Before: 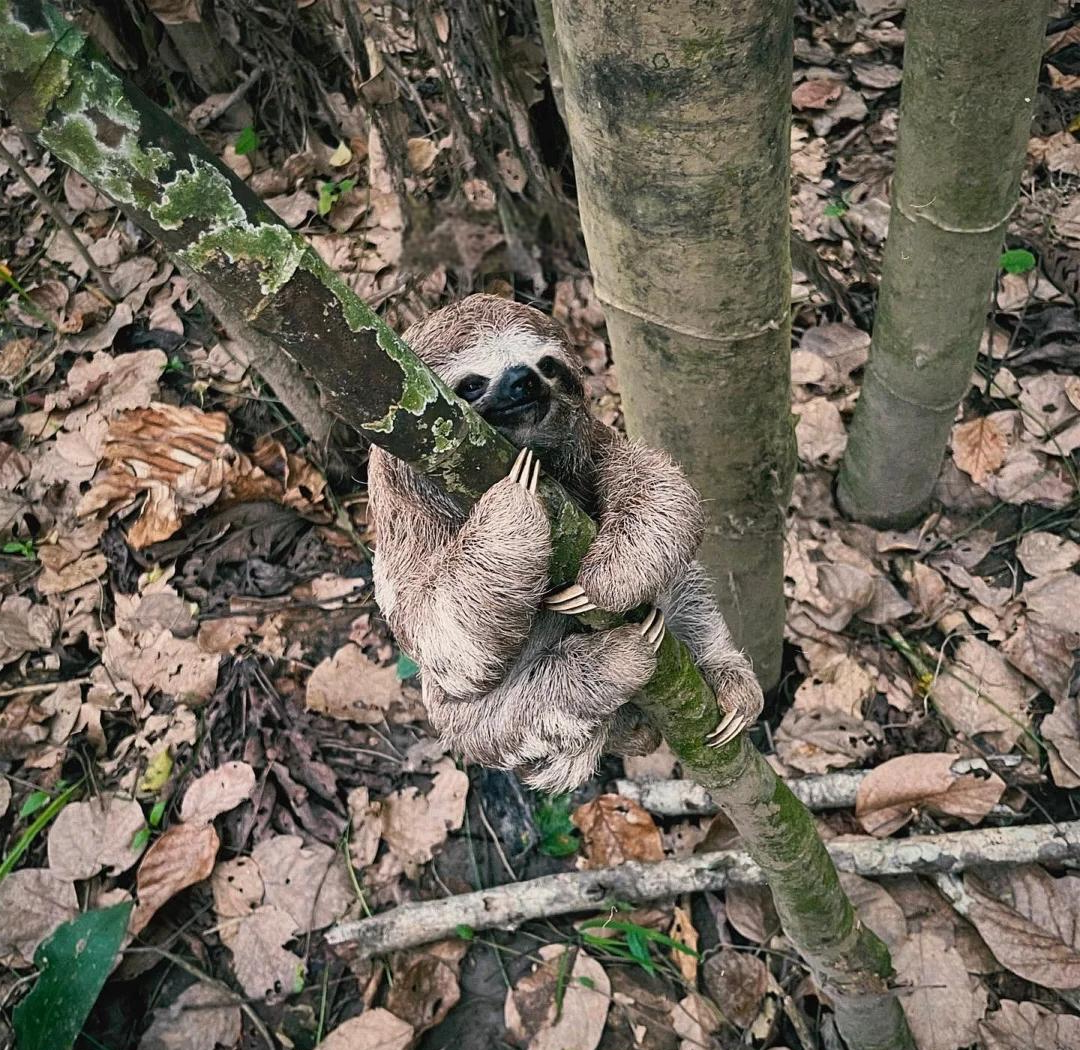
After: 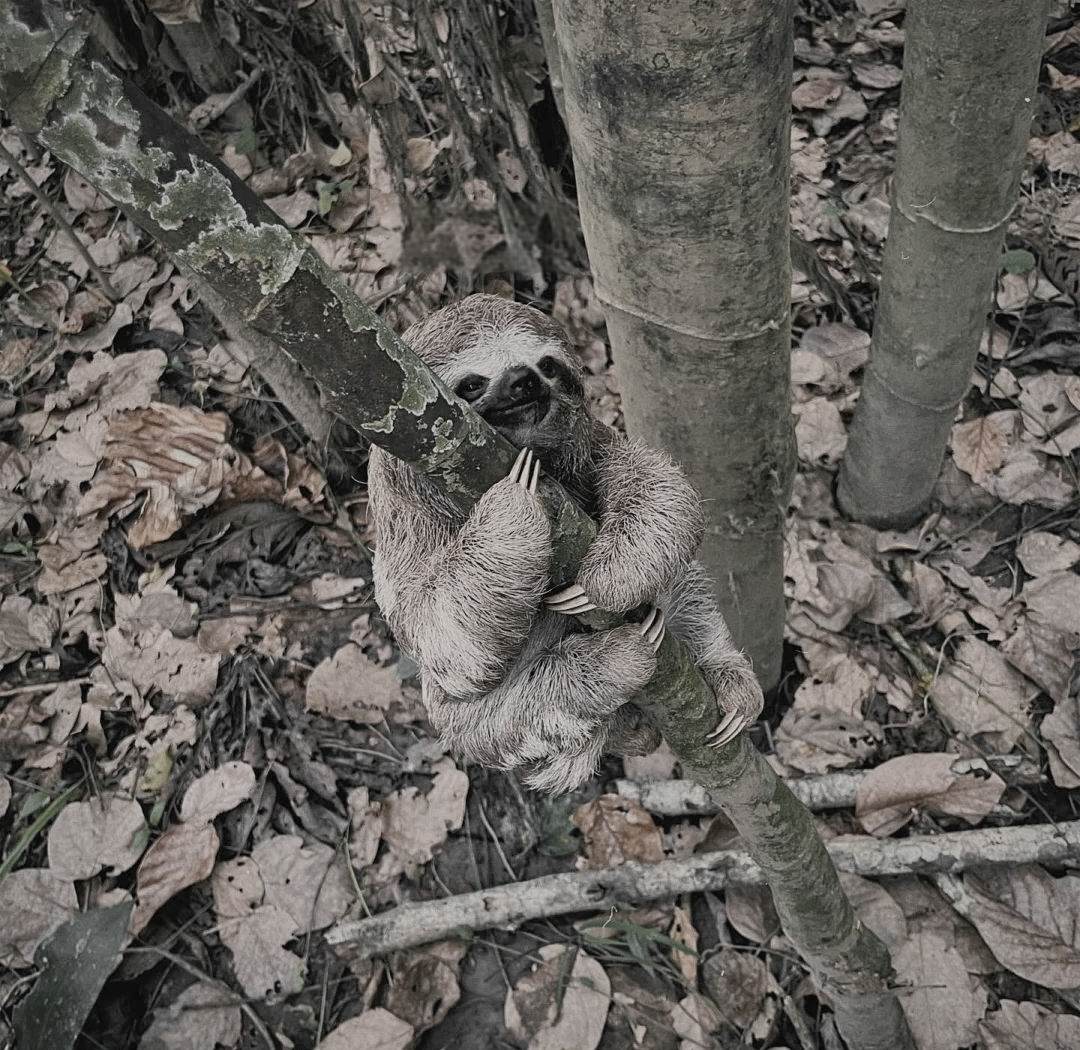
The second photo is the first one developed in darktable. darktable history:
shadows and highlights: shadows 12, white point adjustment 1.2, soften with gaussian
tone equalizer: -8 EV 0.25 EV, -7 EV 0.417 EV, -6 EV 0.417 EV, -5 EV 0.25 EV, -3 EV -0.25 EV, -2 EV -0.417 EV, -1 EV -0.417 EV, +0 EV -0.25 EV, edges refinement/feathering 500, mask exposure compensation -1.57 EV, preserve details guided filter
exposure: exposure -0.151 EV, compensate highlight preservation false
color zones: curves: ch0 [(0, 0.613) (0.01, 0.613) (0.245, 0.448) (0.498, 0.529) (0.642, 0.665) (0.879, 0.777) (0.99, 0.613)]; ch1 [(0, 0.035) (0.121, 0.189) (0.259, 0.197) (0.415, 0.061) (0.589, 0.022) (0.732, 0.022) (0.857, 0.026) (0.991, 0.053)]
